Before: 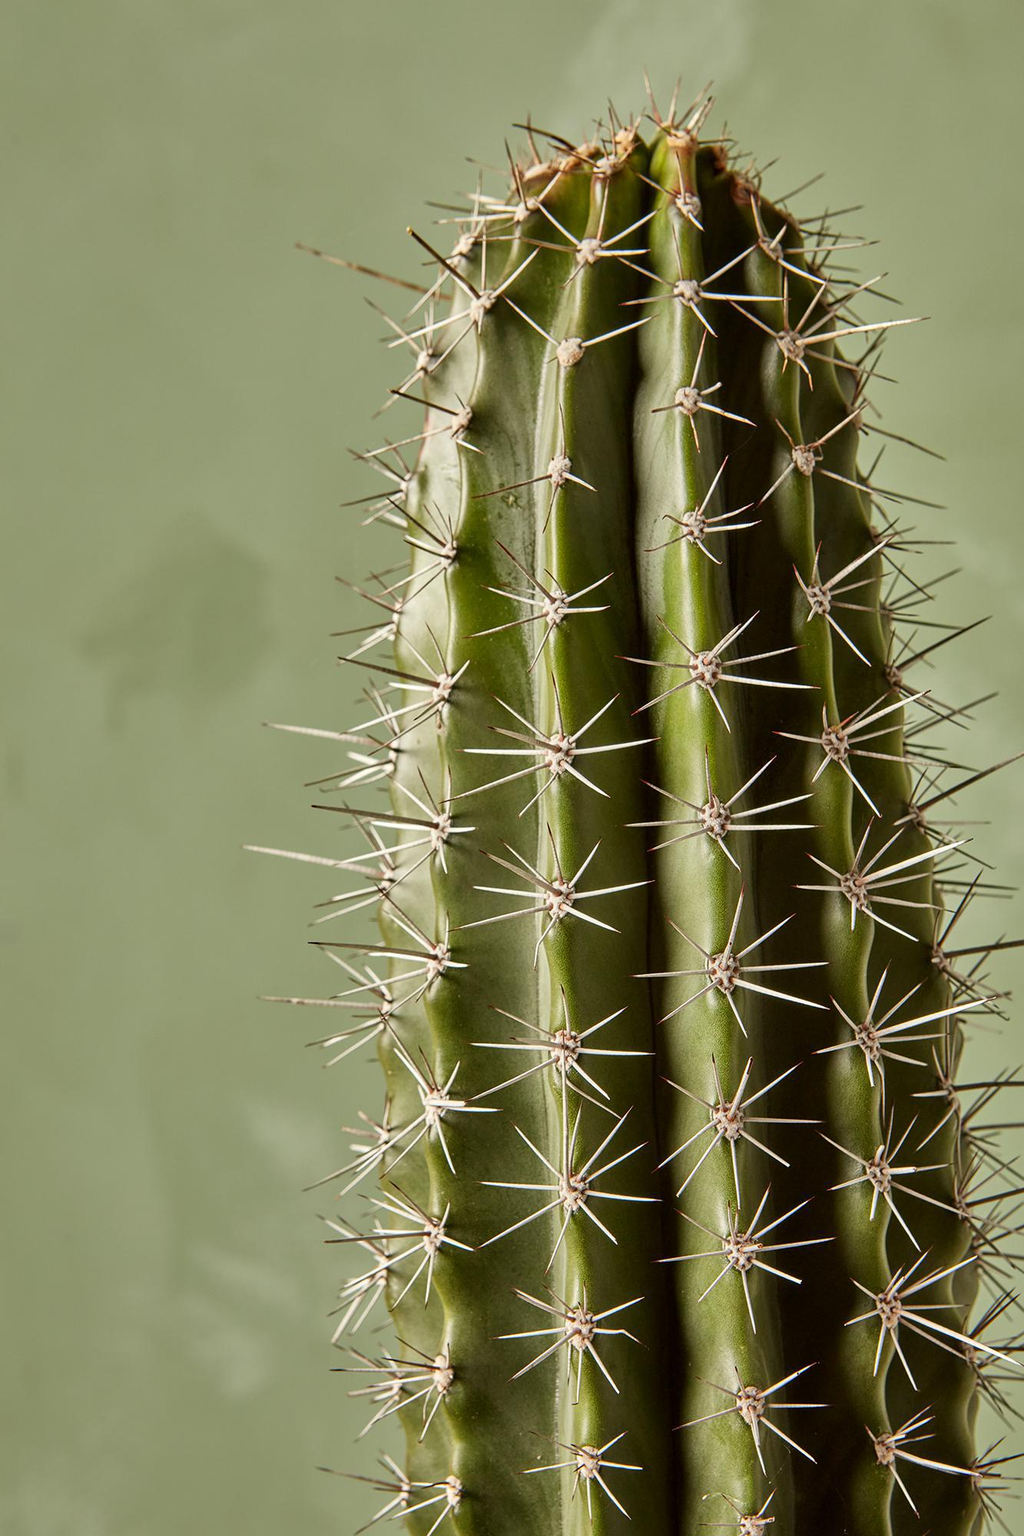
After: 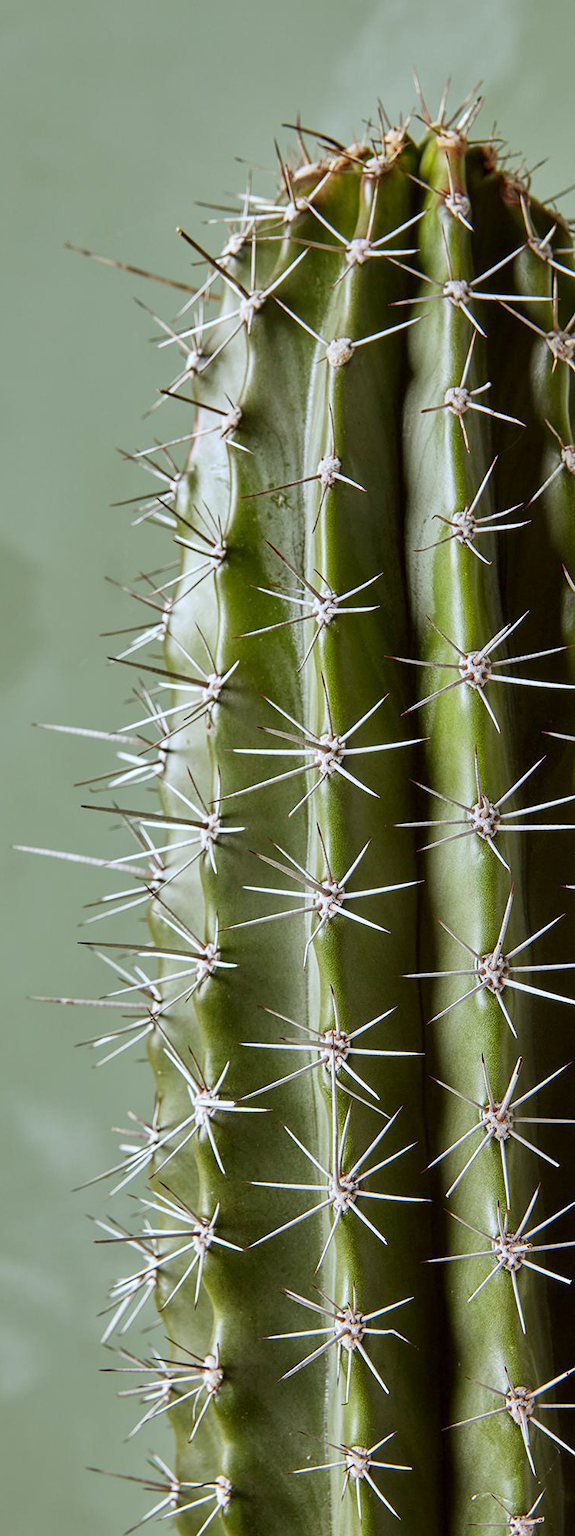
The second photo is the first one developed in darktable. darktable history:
white balance: red 0.948, green 1.02, blue 1.176
crop and rotate: left 22.516%, right 21.234%
